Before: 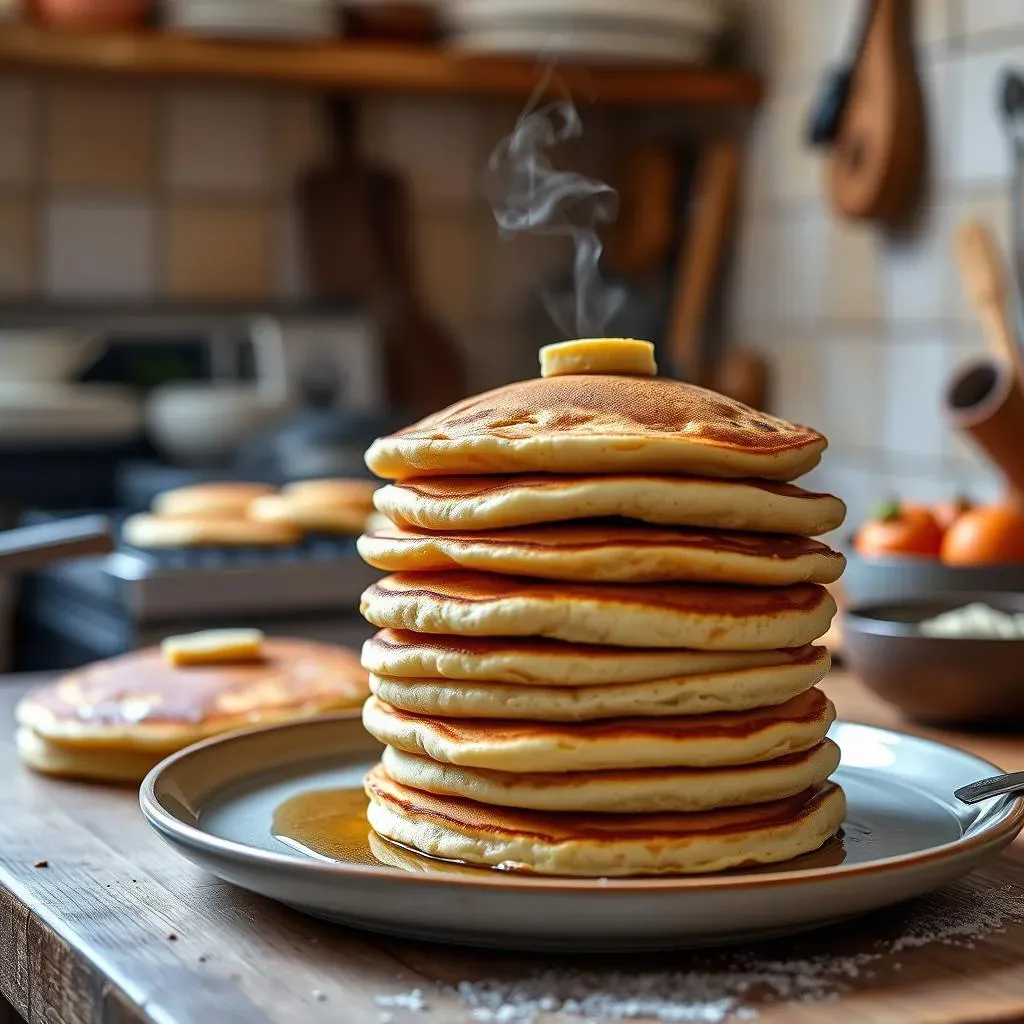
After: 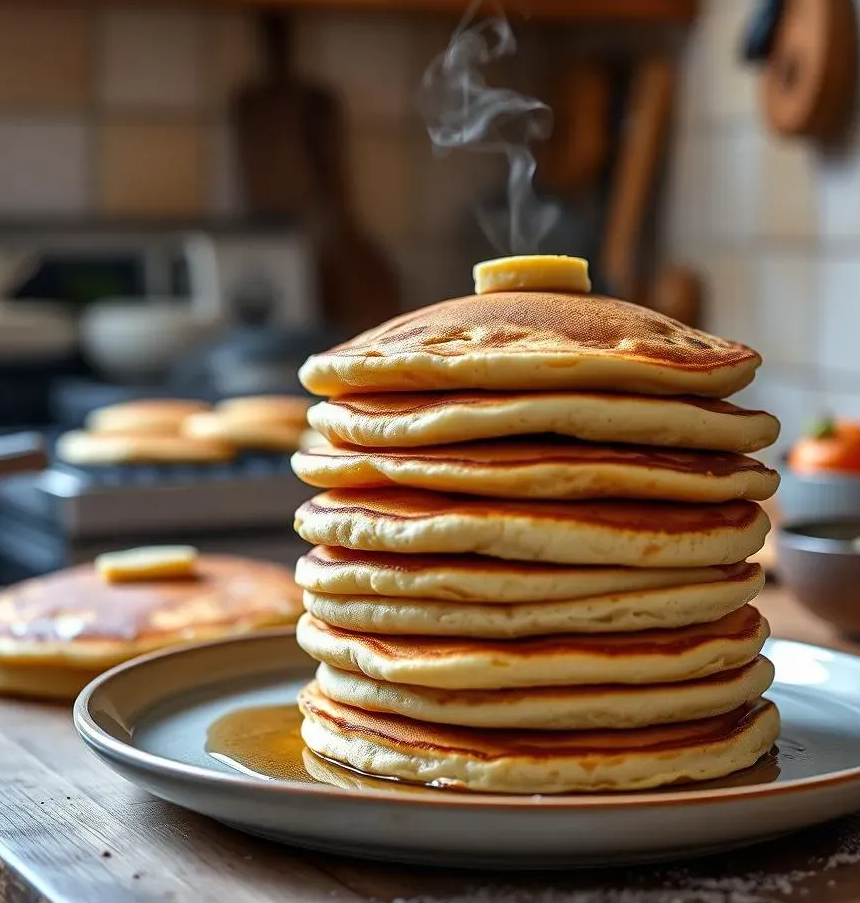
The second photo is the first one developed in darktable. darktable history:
crop: left 6.446%, top 8.188%, right 9.538%, bottom 3.548%
color balance: on, module defaults
